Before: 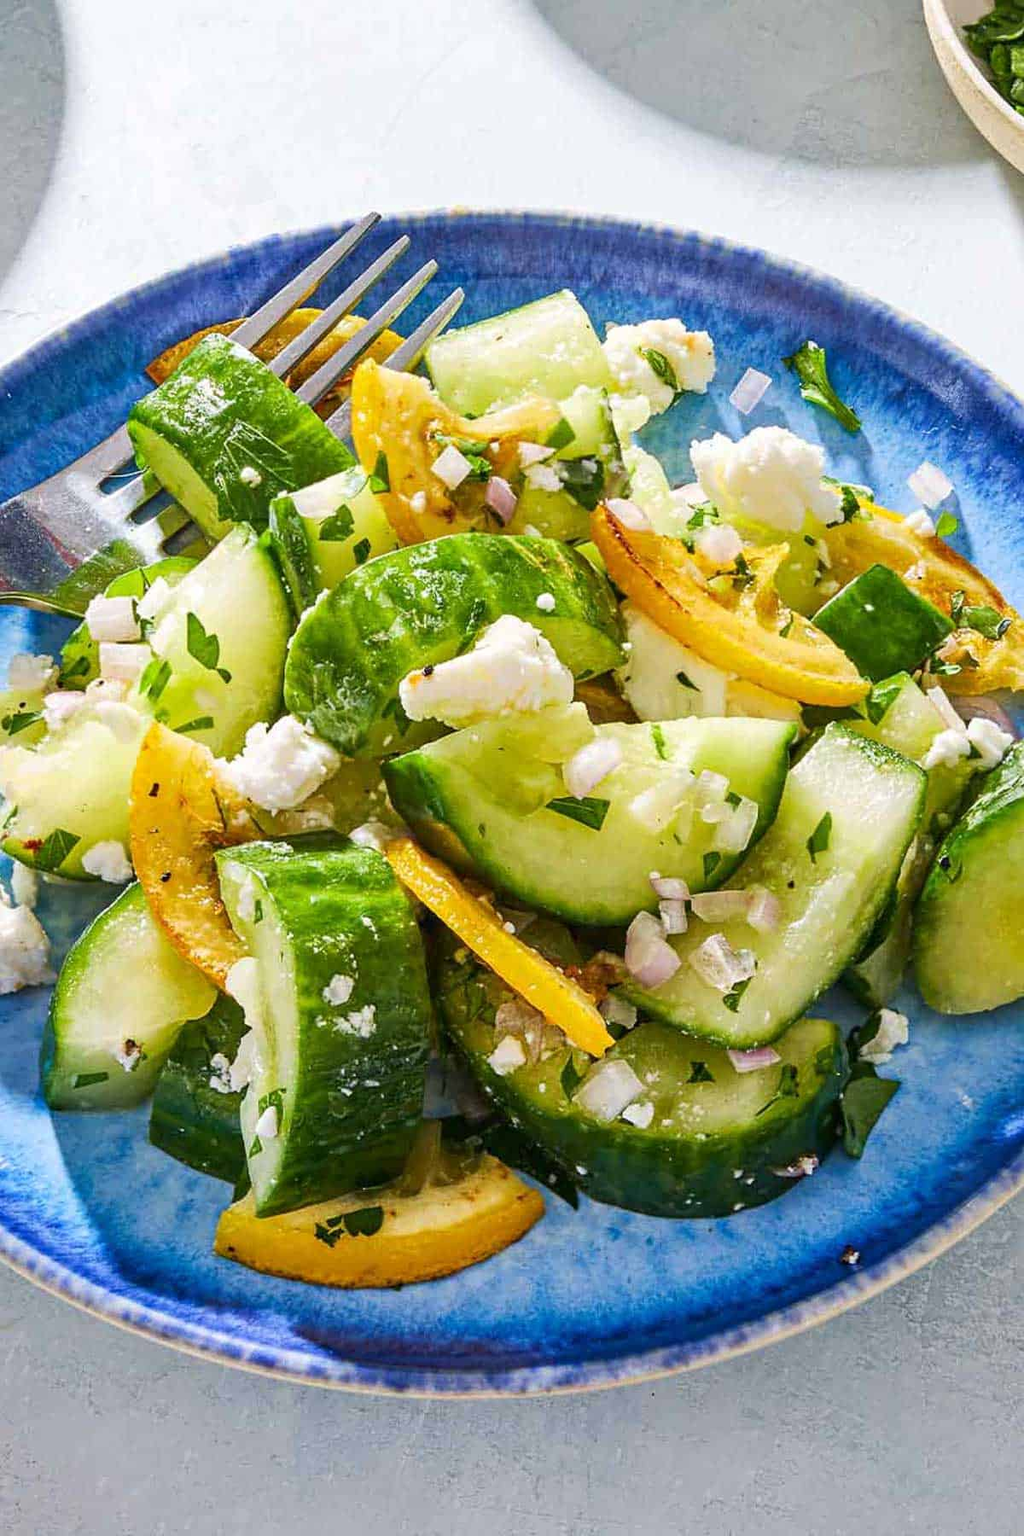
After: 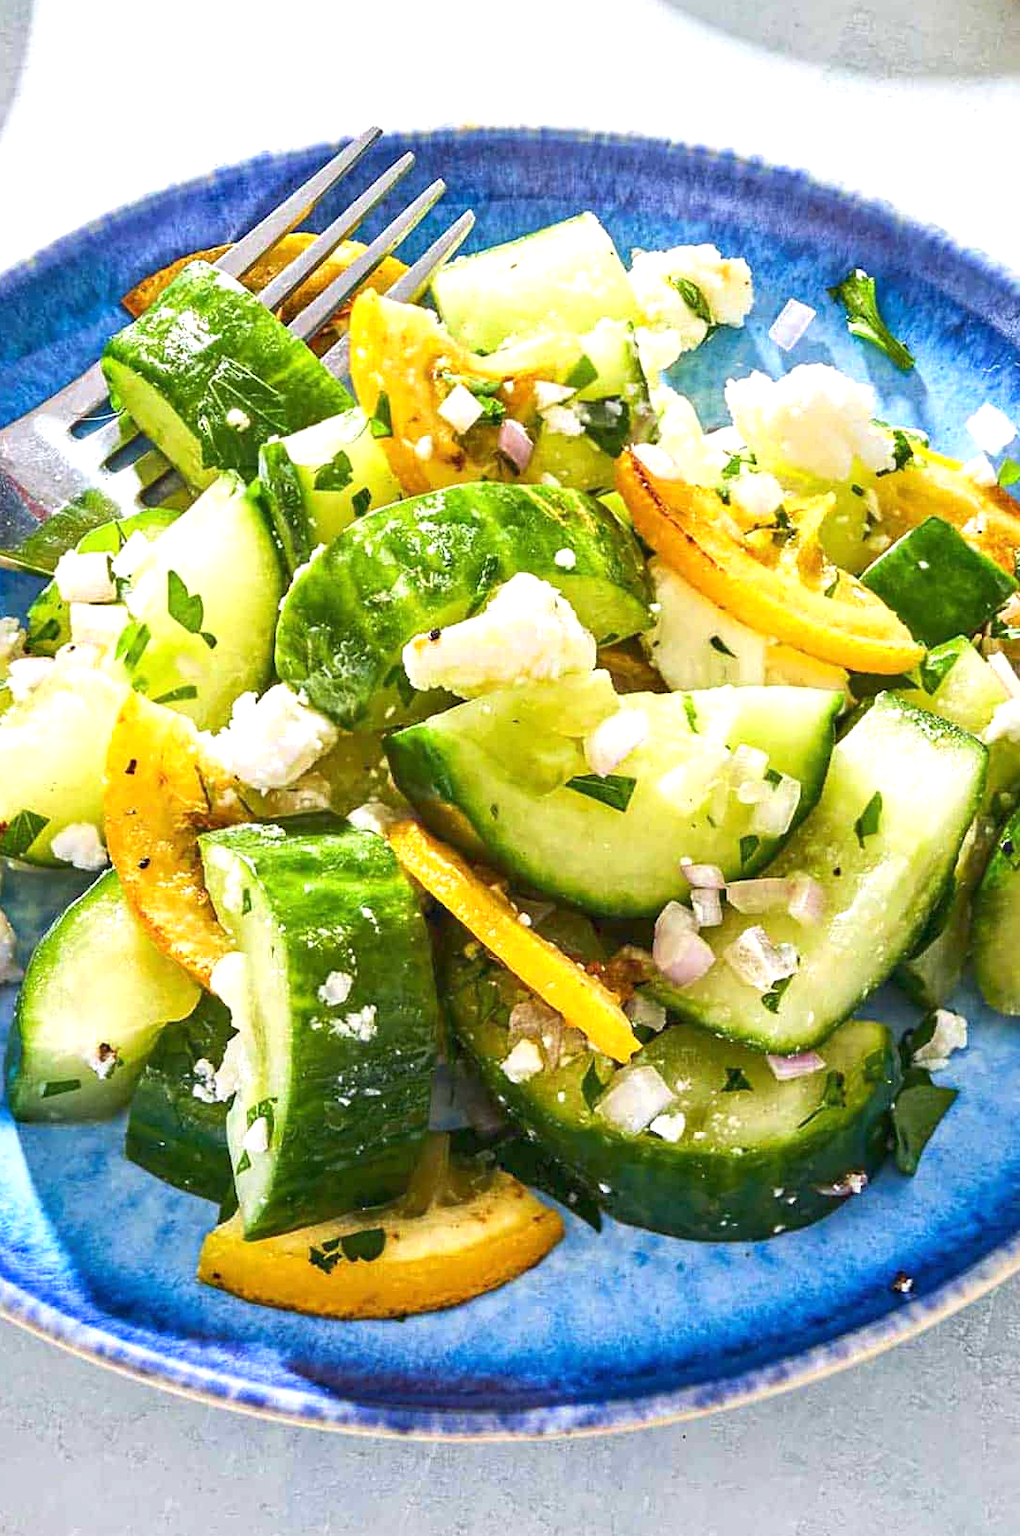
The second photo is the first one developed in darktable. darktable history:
crop: left 3.574%, top 6.444%, right 6.469%, bottom 3.315%
exposure: exposure 0.808 EV, compensate highlight preservation false
tone equalizer: -8 EV 0.229 EV, -7 EV 0.405 EV, -6 EV 0.454 EV, -5 EV 0.252 EV, -3 EV -0.259 EV, -2 EV -0.423 EV, -1 EV -0.418 EV, +0 EV -0.222 EV
